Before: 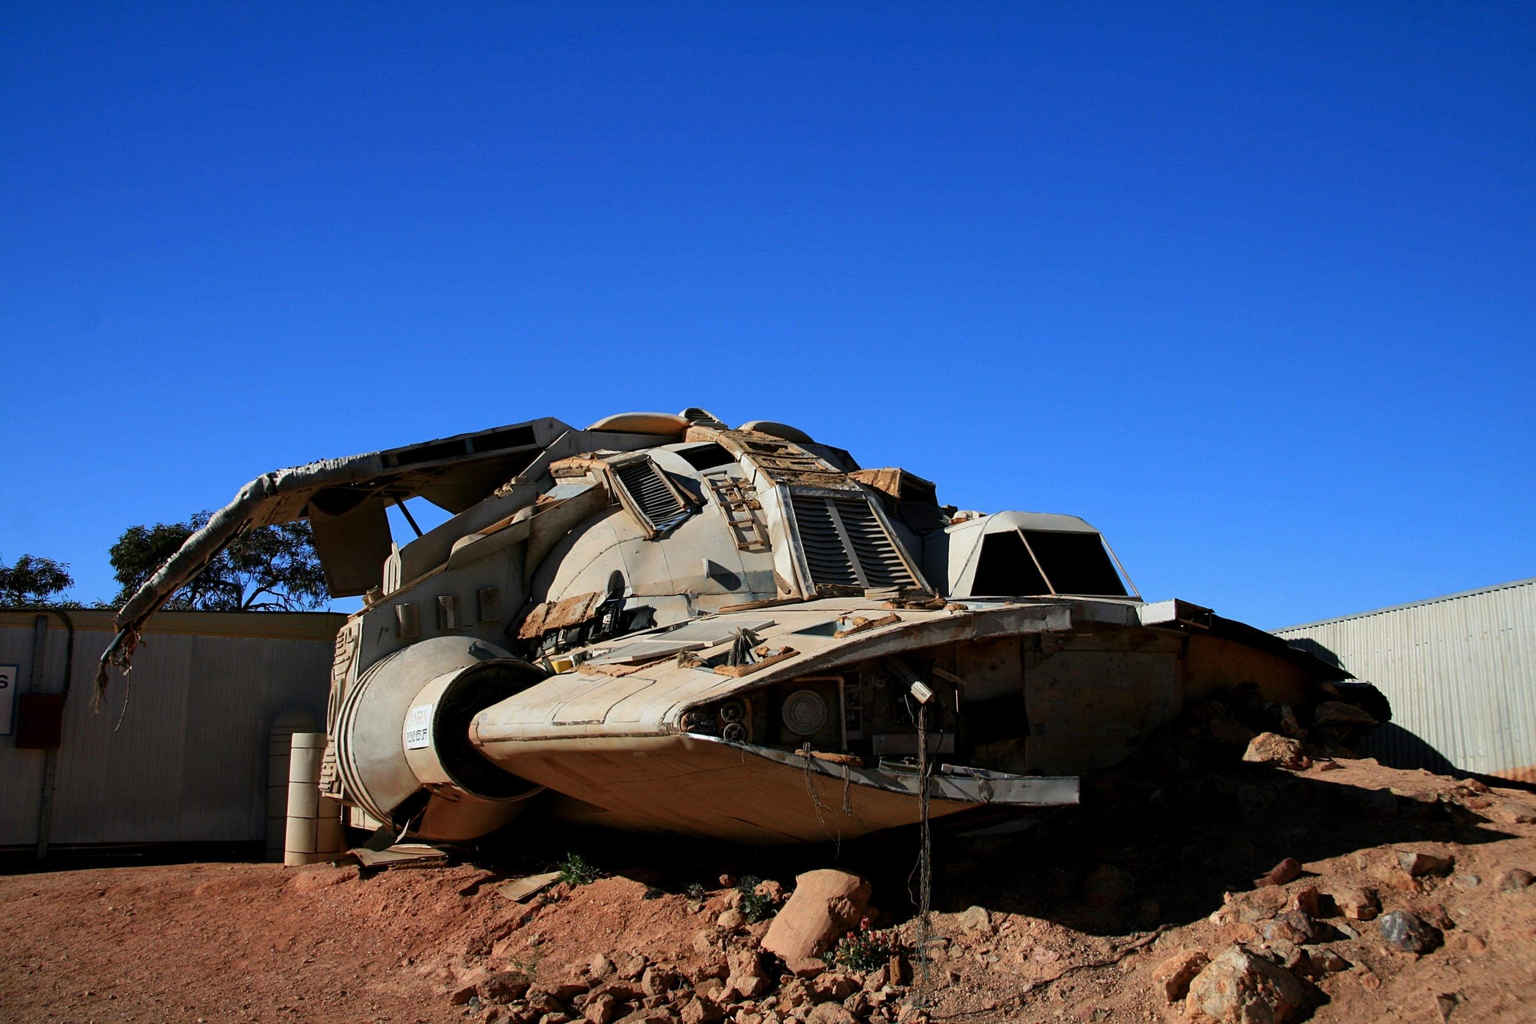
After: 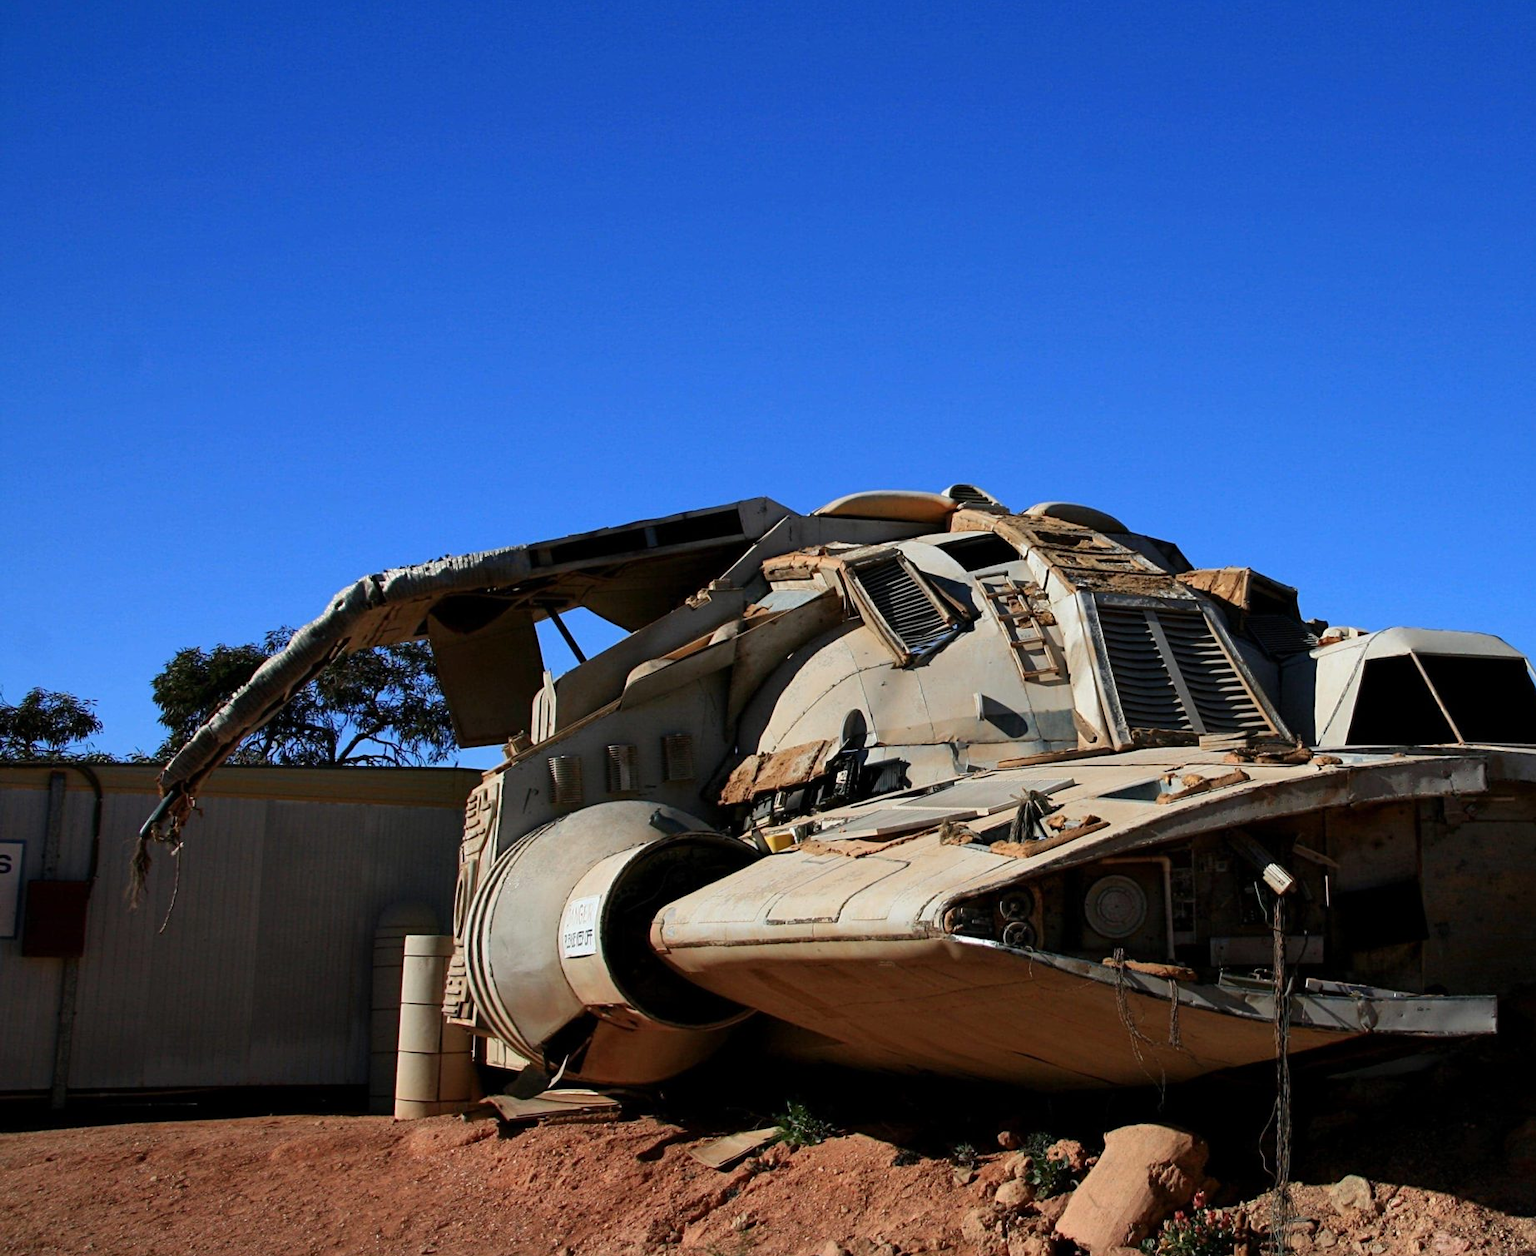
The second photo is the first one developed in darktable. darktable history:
crop: top 5.796%, right 27.874%, bottom 5.74%
